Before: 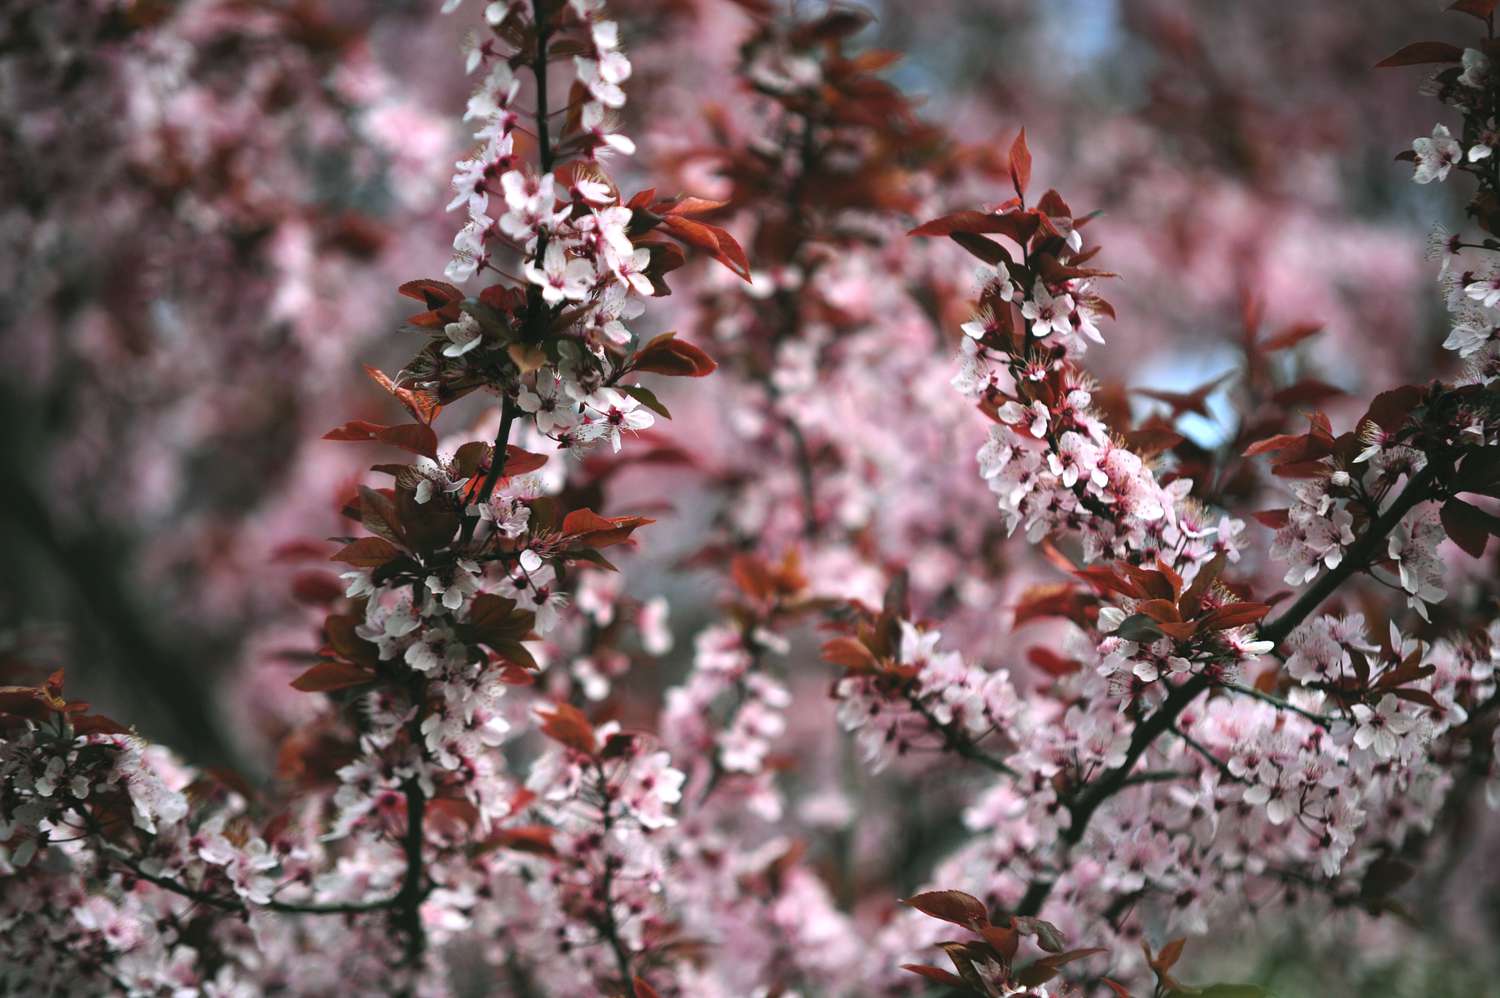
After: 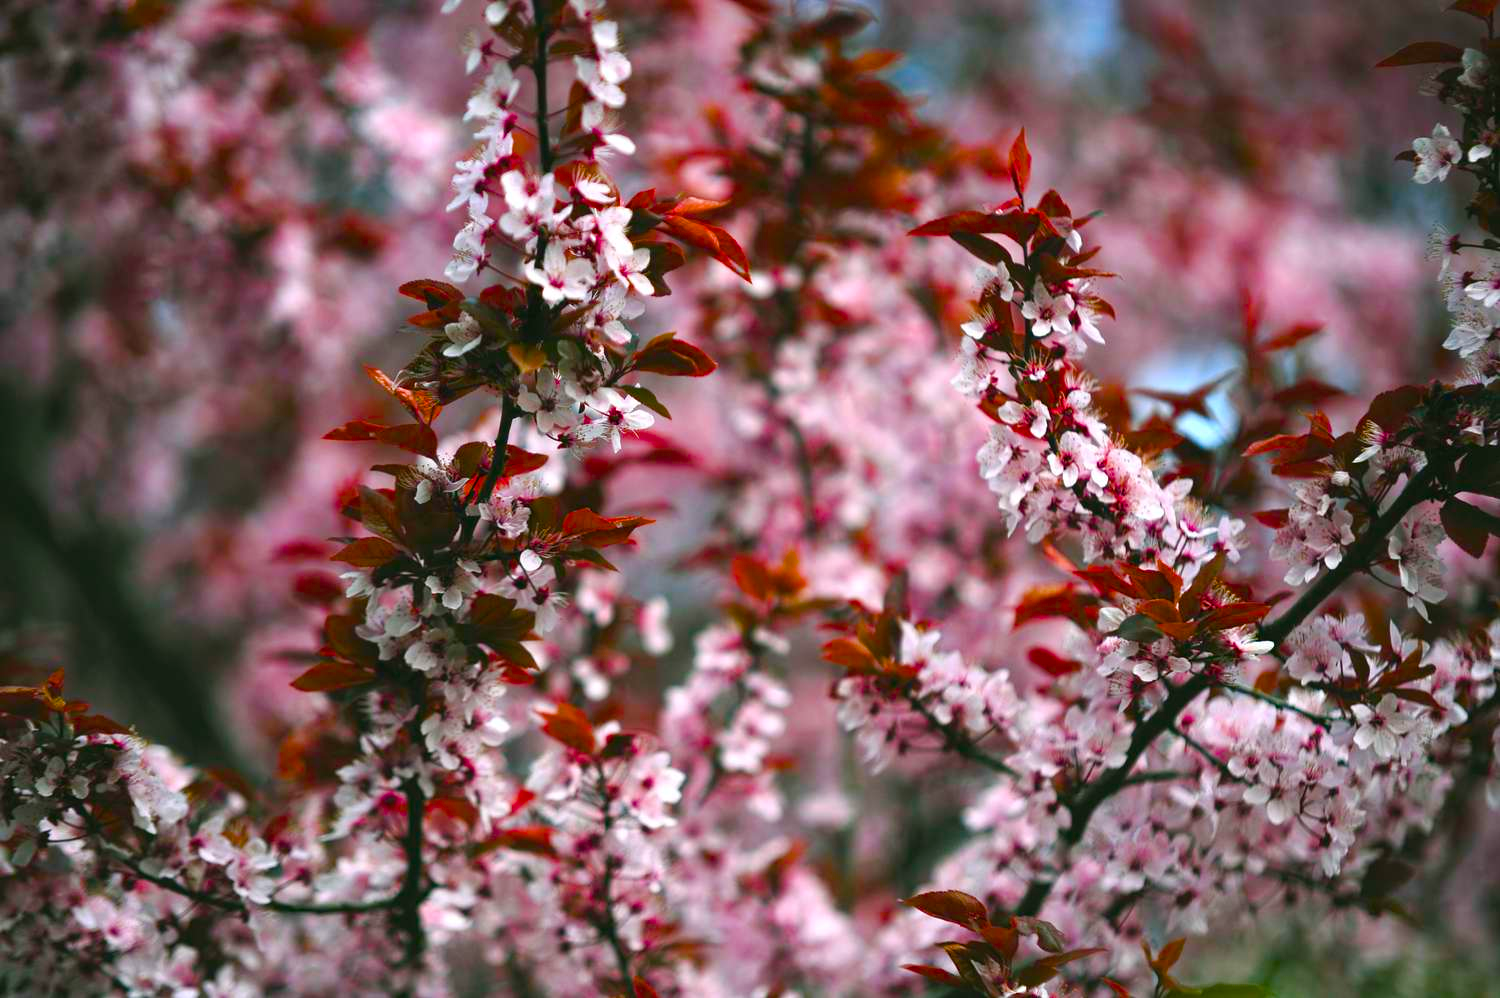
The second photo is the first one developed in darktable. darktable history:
color balance rgb: shadows lift › chroma 0.974%, shadows lift › hue 114.58°, linear chroma grading › global chroma 15.394%, perceptual saturation grading › global saturation 55.269%, perceptual saturation grading › highlights -50.014%, perceptual saturation grading › mid-tones 40.657%, perceptual saturation grading › shadows 30.617%
